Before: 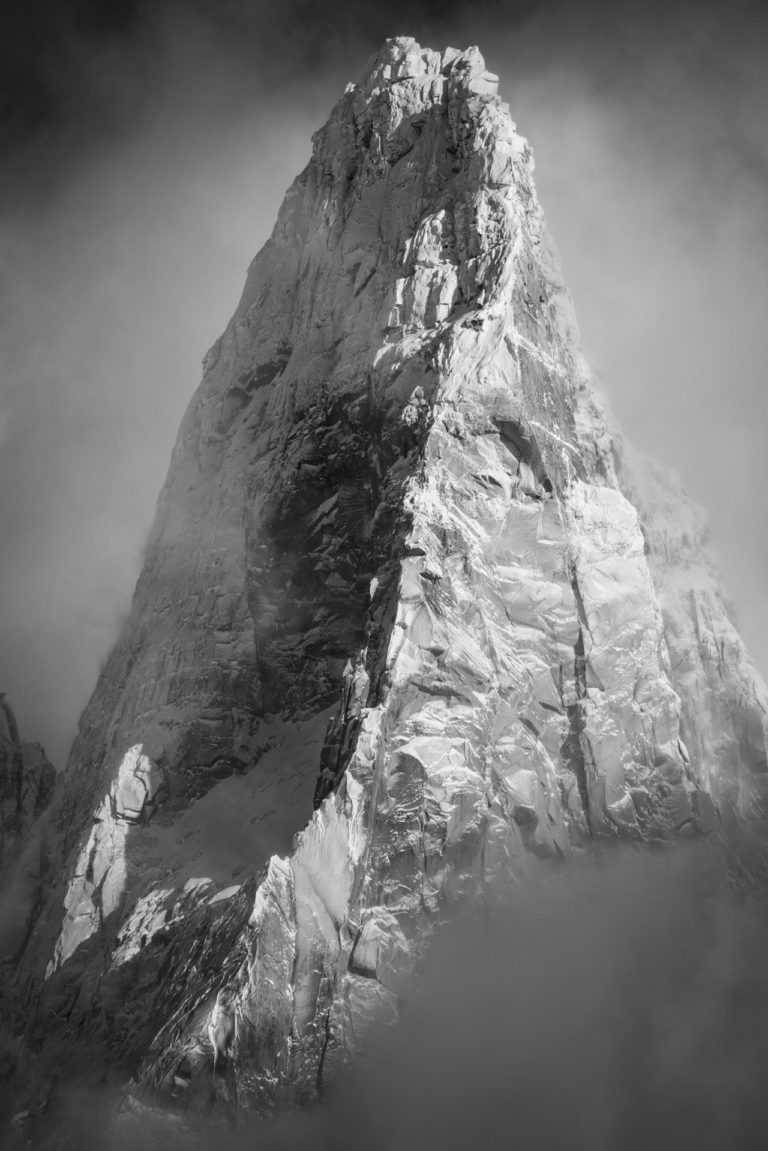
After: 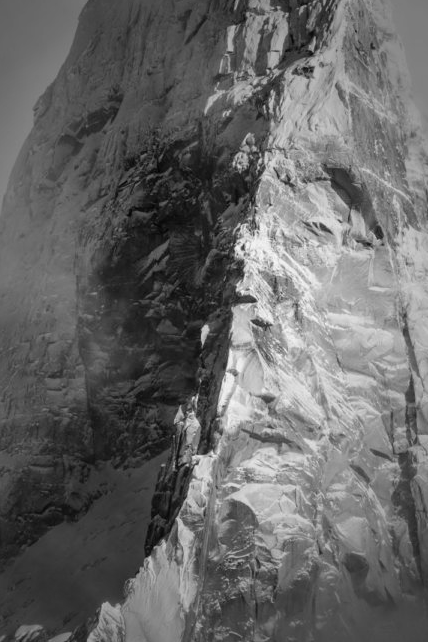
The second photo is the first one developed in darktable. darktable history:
crop and rotate: left 22.13%, top 22.054%, right 22.026%, bottom 22.102%
monochrome: size 1
vignetting: fall-off start 33.76%, fall-off radius 64.94%, brightness -0.575, center (-0.12, -0.002), width/height ratio 0.959
